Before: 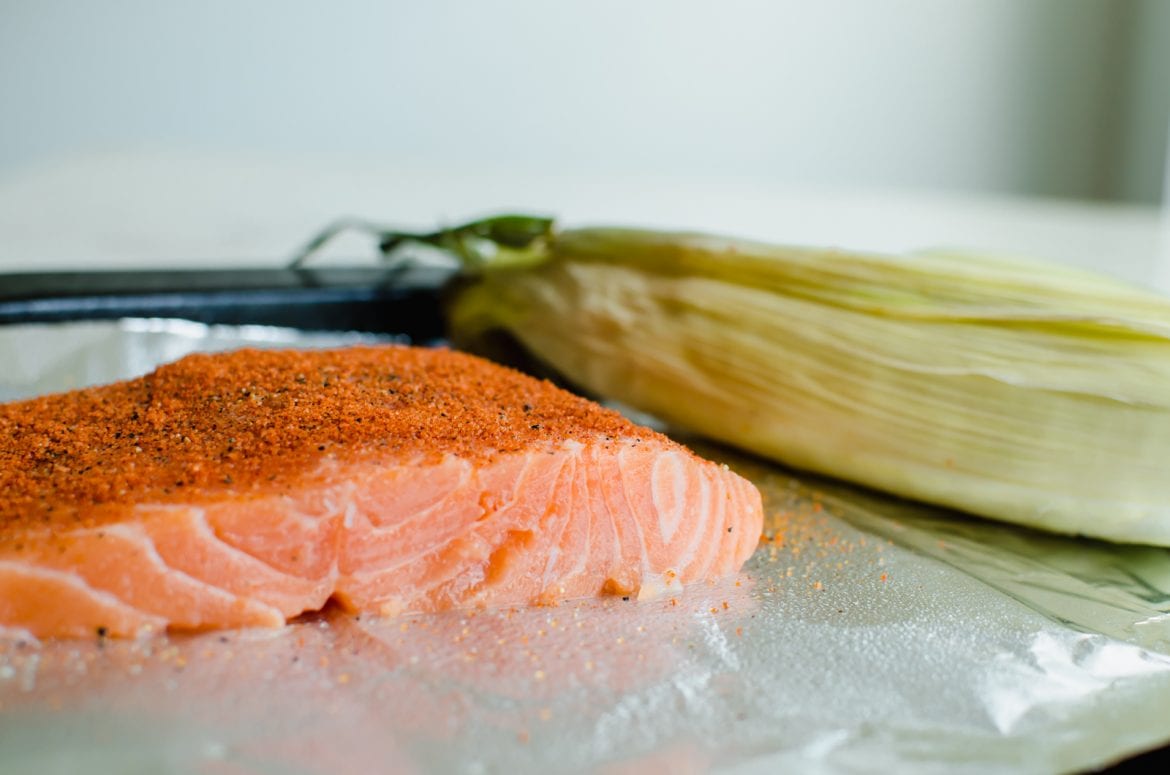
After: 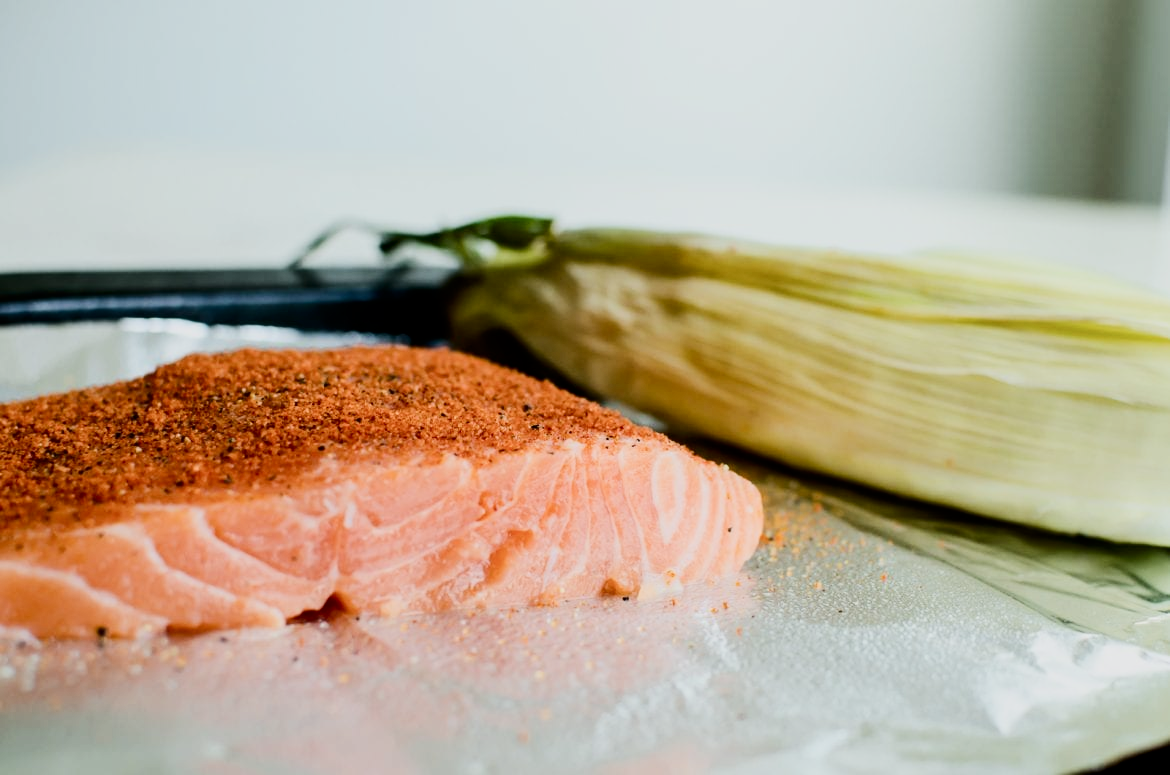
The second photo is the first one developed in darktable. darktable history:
filmic rgb: black relative exposure -7.65 EV, white relative exposure 4.56 EV, hardness 3.61
contrast brightness saturation: contrast 0.292
